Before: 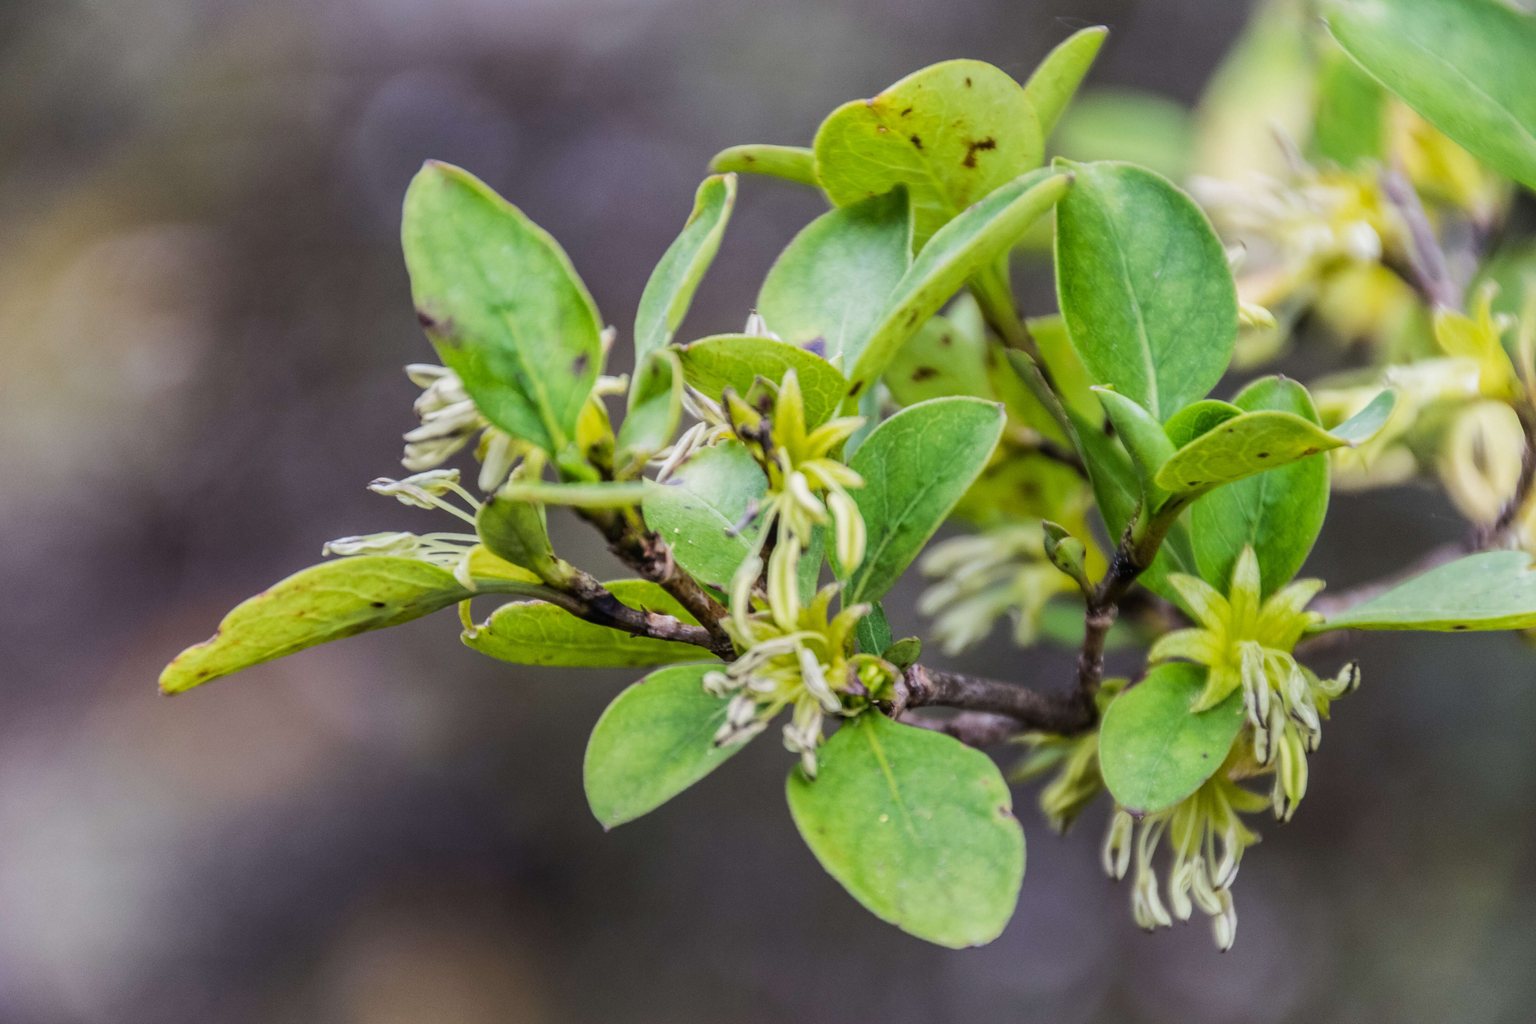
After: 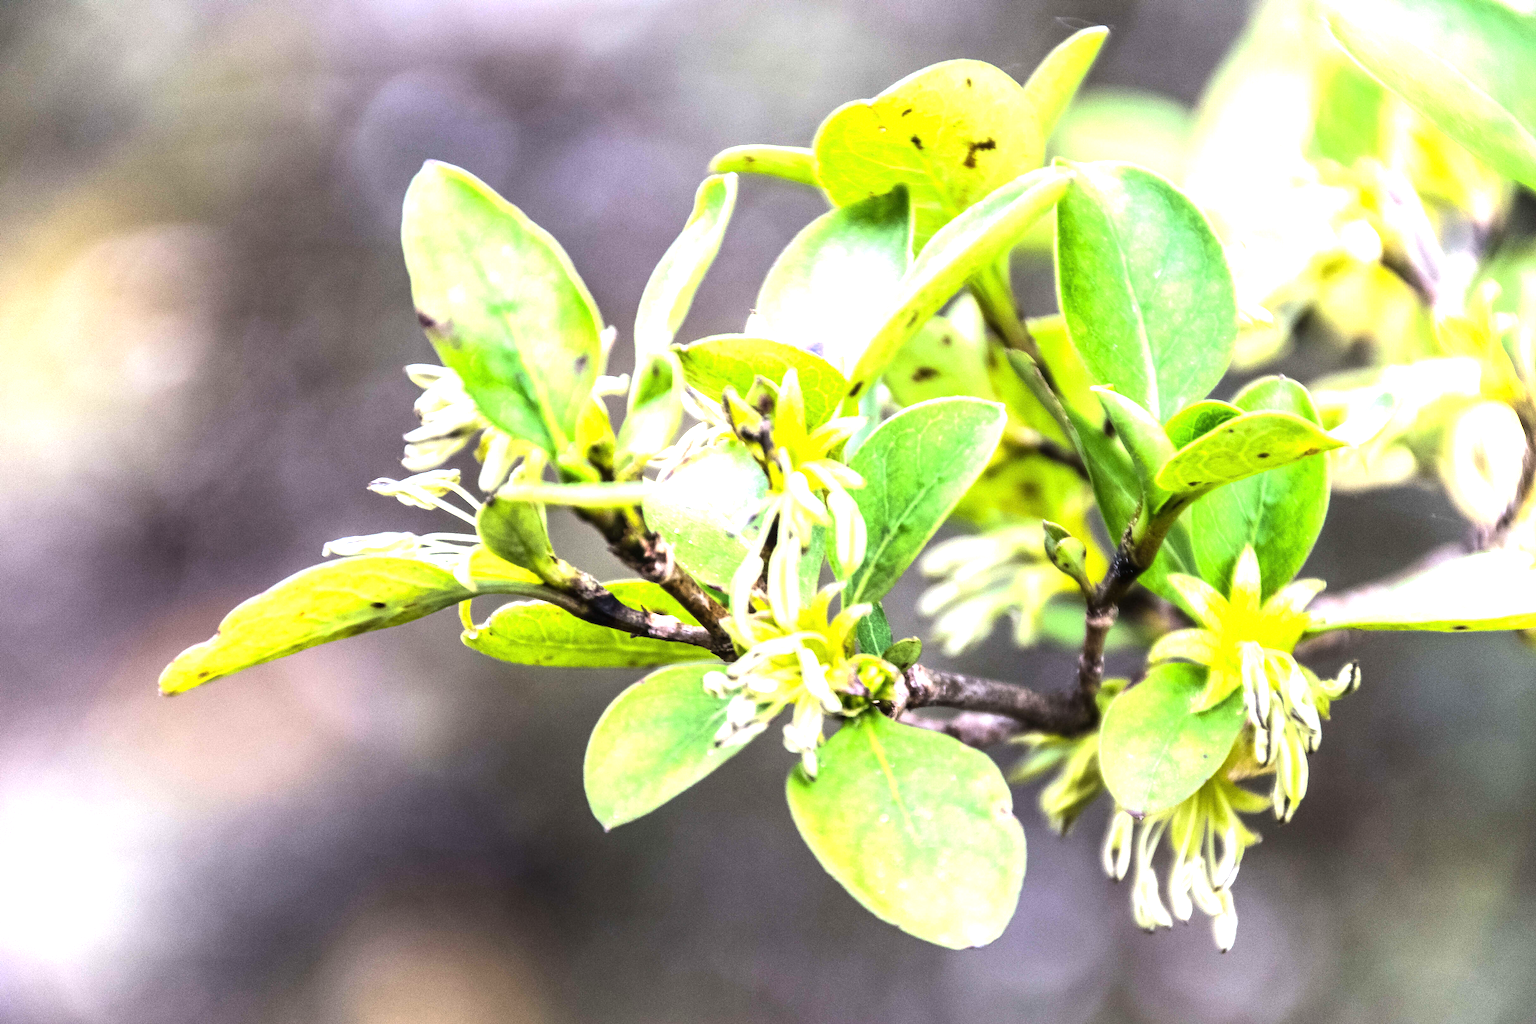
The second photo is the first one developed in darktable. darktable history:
exposure: black level correction 0, exposure 1.1 EV, compensate exposure bias true, compensate highlight preservation false
tone equalizer: -8 EV -0.75 EV, -7 EV -0.7 EV, -6 EV -0.6 EV, -5 EV -0.4 EV, -3 EV 0.4 EV, -2 EV 0.6 EV, -1 EV 0.7 EV, +0 EV 0.75 EV, edges refinement/feathering 500, mask exposure compensation -1.57 EV, preserve details no
